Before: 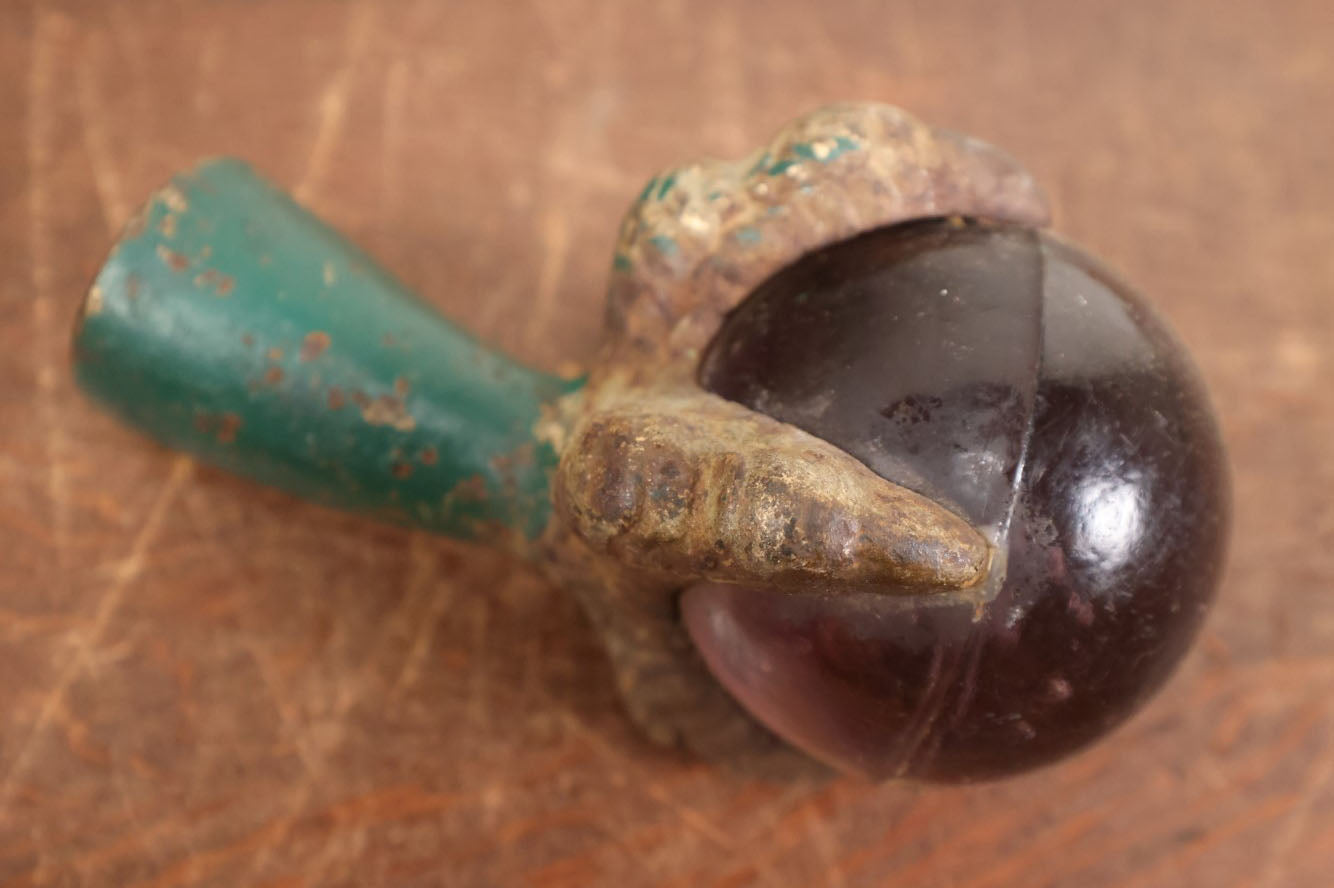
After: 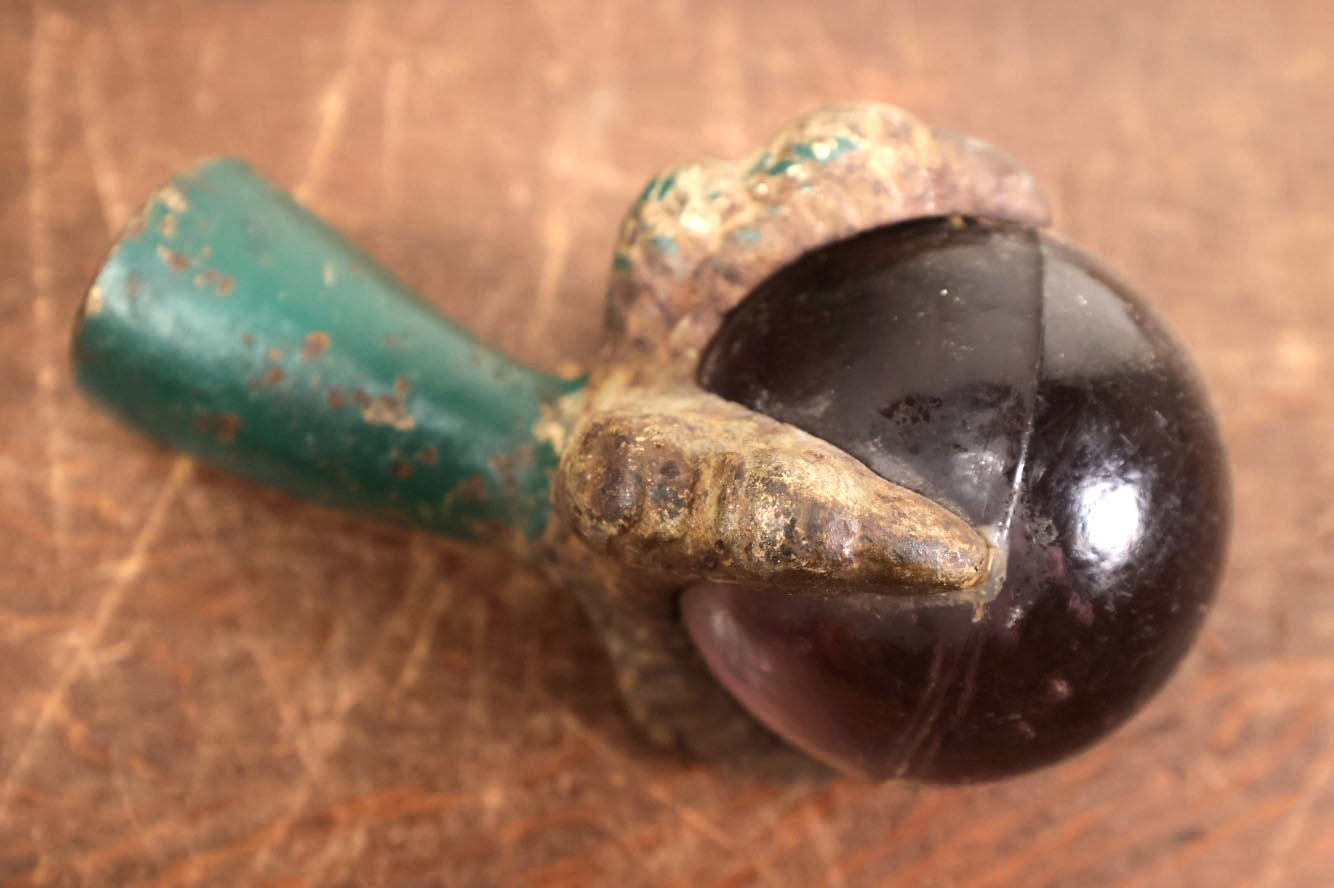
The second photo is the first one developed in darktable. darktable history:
tone equalizer: -8 EV -0.723 EV, -7 EV -0.693 EV, -6 EV -0.563 EV, -5 EV -0.407 EV, -3 EV 0.394 EV, -2 EV 0.6 EV, -1 EV 0.697 EV, +0 EV 0.759 EV, edges refinement/feathering 500, mask exposure compensation -1.57 EV, preserve details no
